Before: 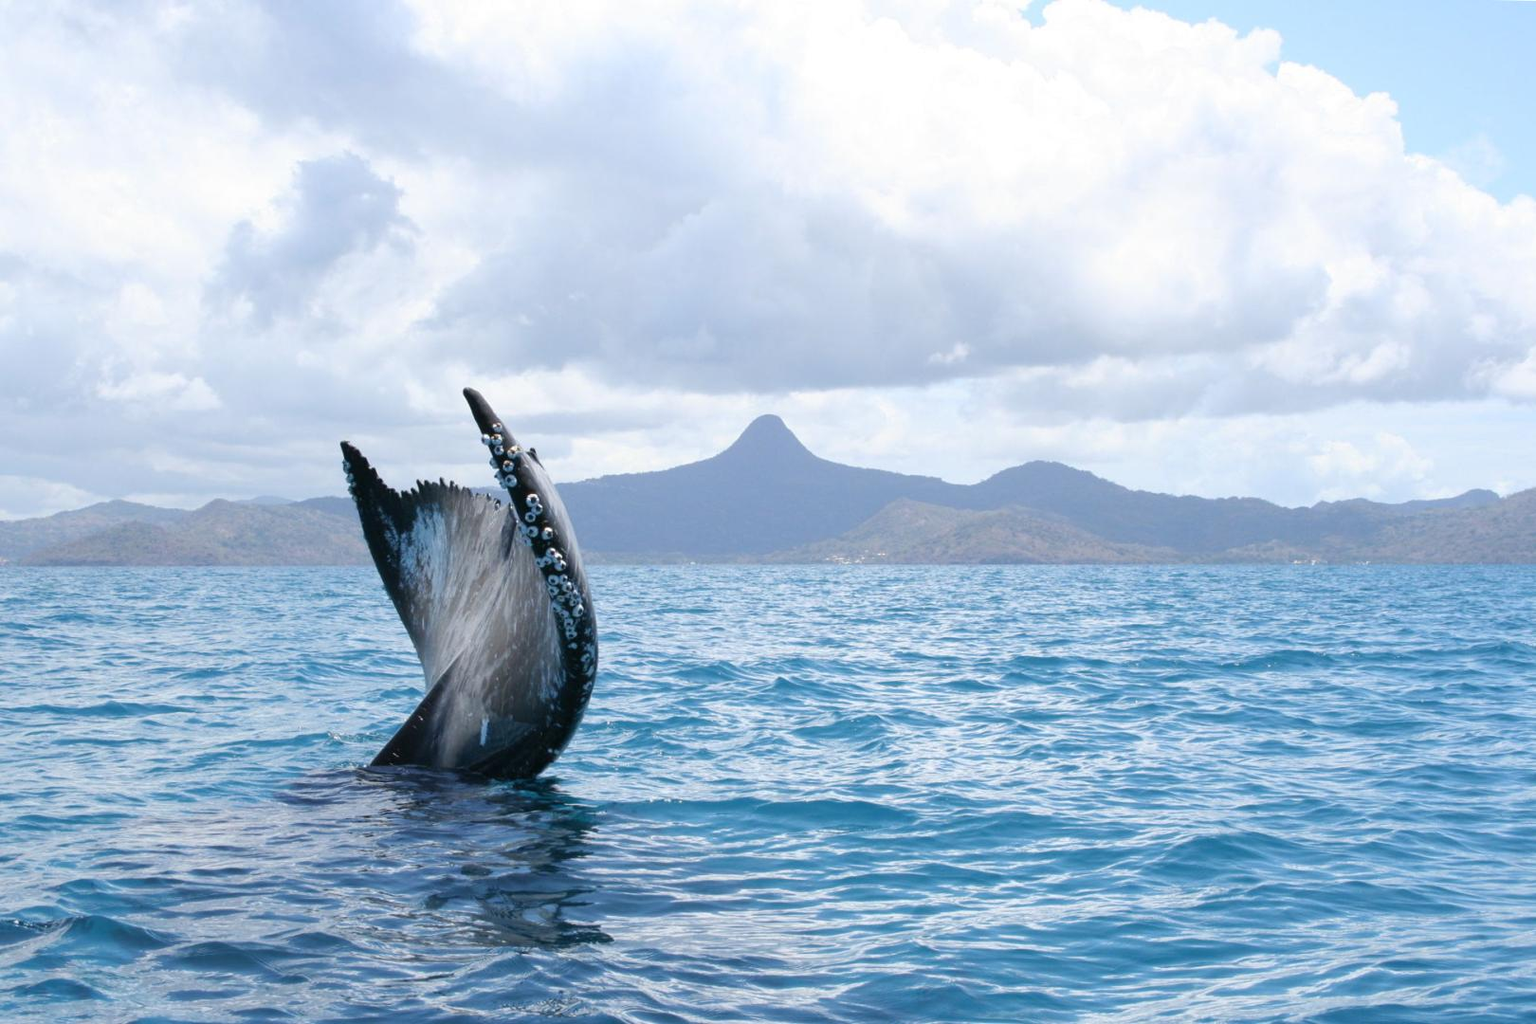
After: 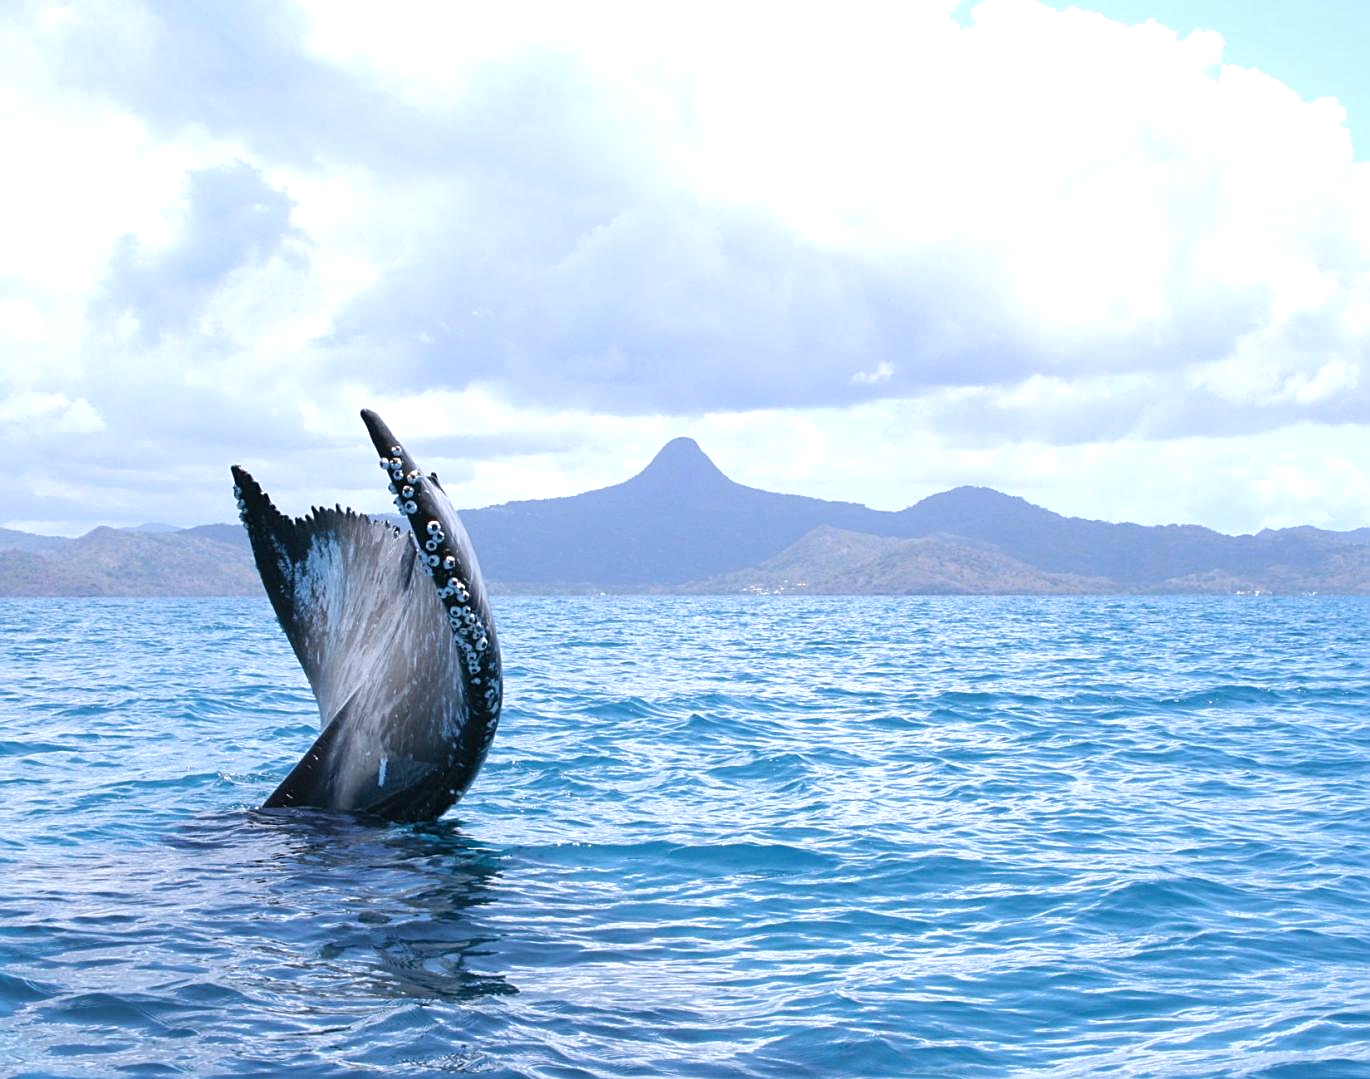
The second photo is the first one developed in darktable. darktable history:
exposure: black level correction 0, exposure 0.302 EV, compensate highlight preservation false
sharpen: on, module defaults
color calibration: illuminant as shot in camera, x 0.358, y 0.373, temperature 4628.91 K
crop: left 7.949%, right 7.434%
